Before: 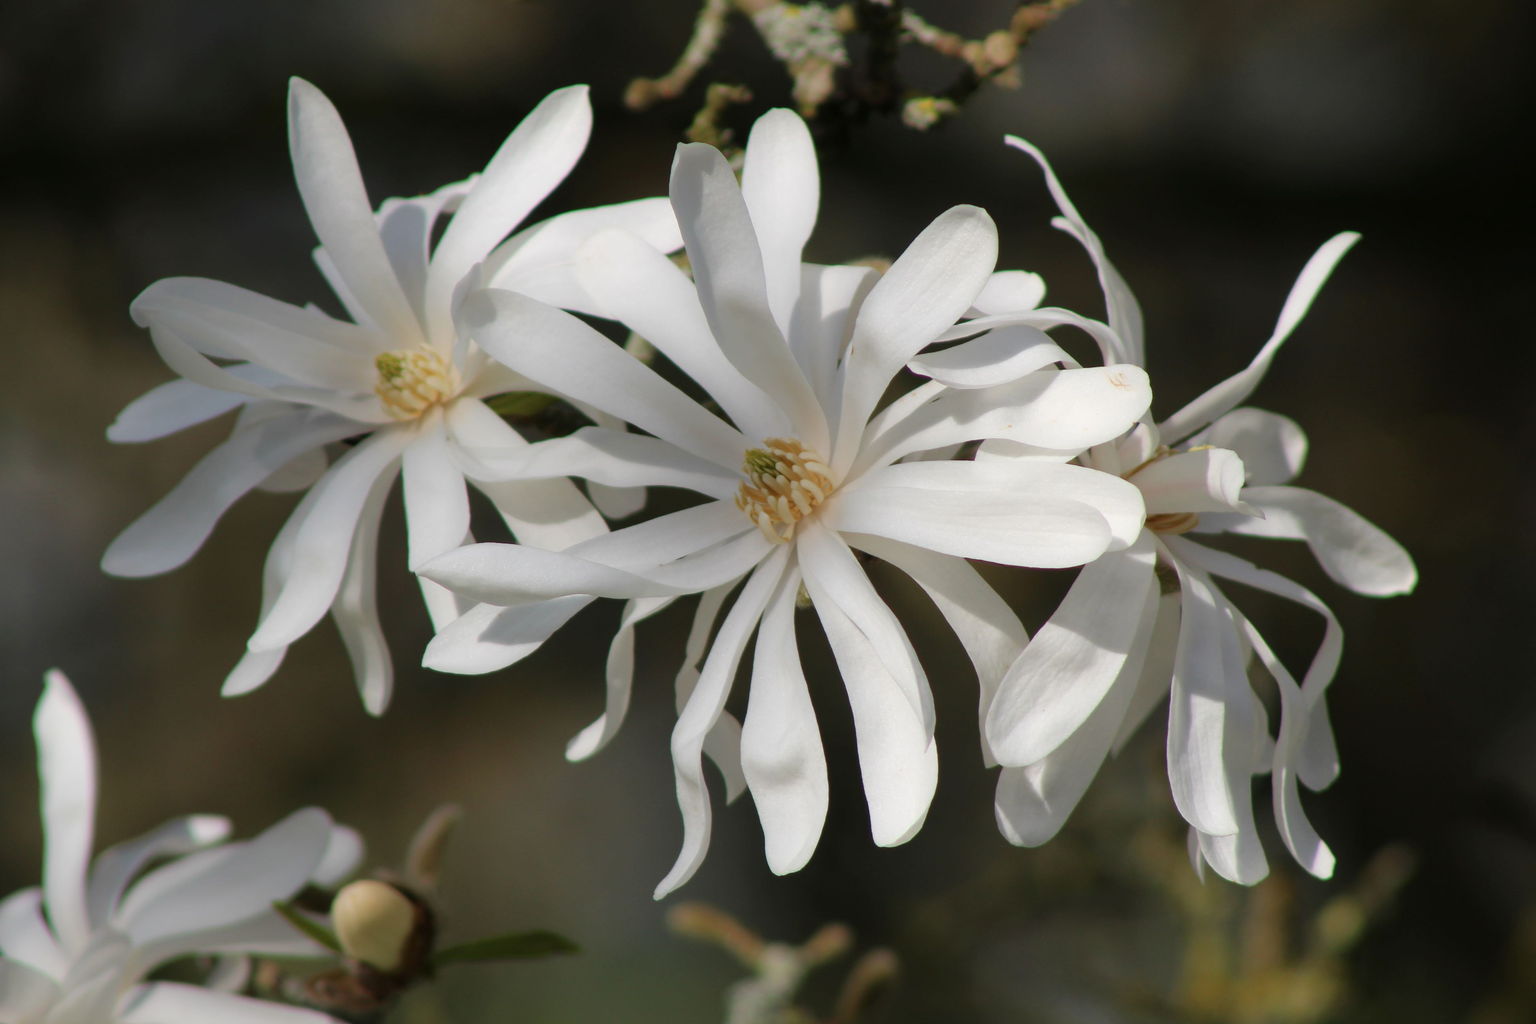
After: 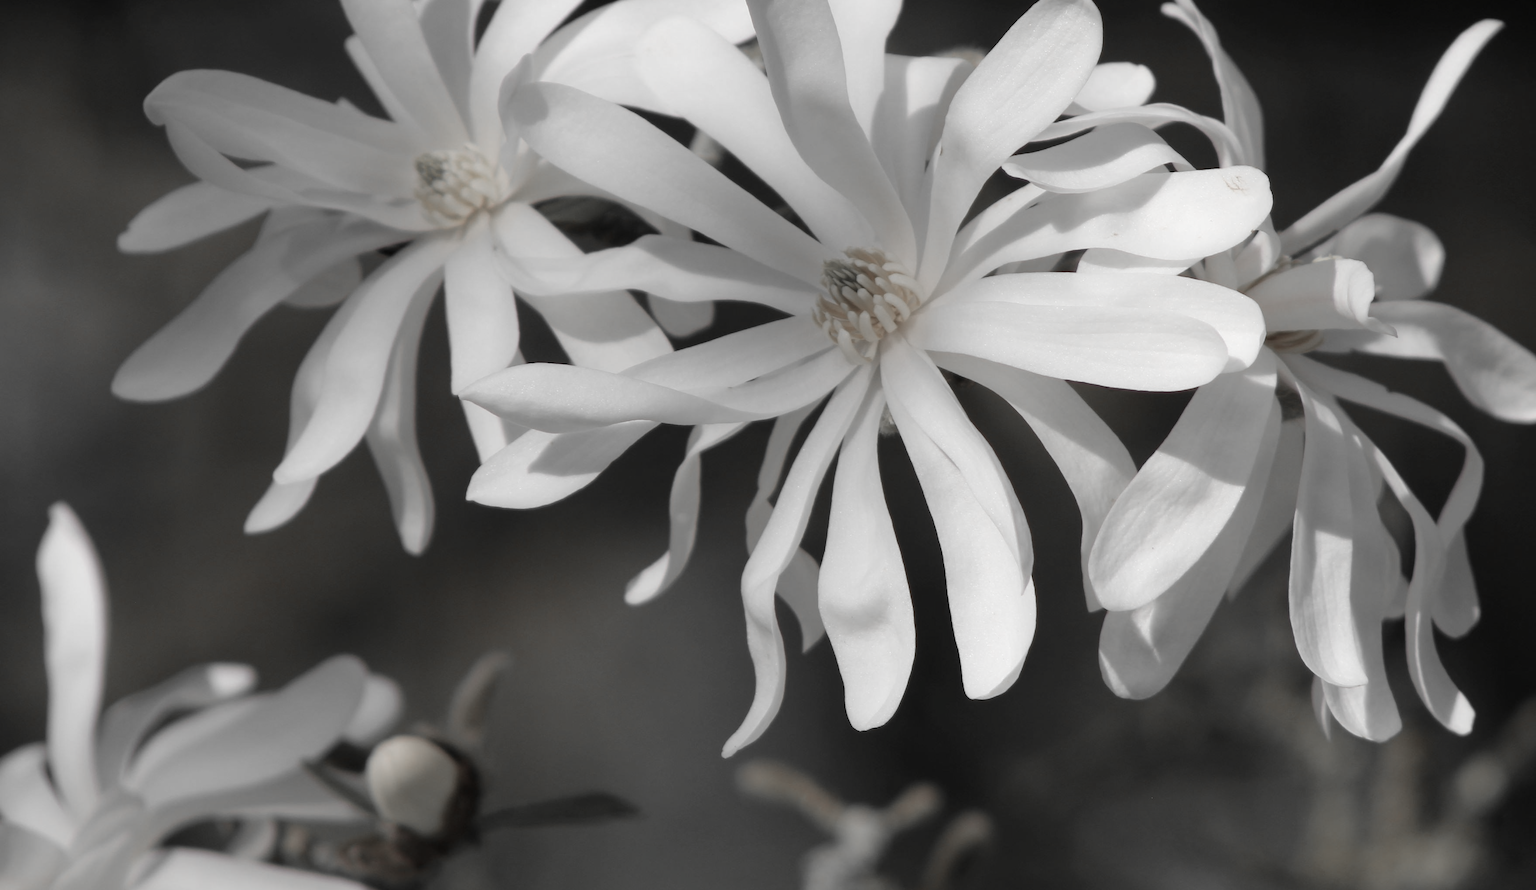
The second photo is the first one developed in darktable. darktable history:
crop: top 20.916%, right 9.437%, bottom 0.316%
tone equalizer: on, module defaults
color correction: saturation 0.3
color zones: curves: ch0 [(0, 0.447) (0.184, 0.543) (0.323, 0.476) (0.429, 0.445) (0.571, 0.443) (0.714, 0.451) (0.857, 0.452) (1, 0.447)]; ch1 [(0, 0.464) (0.176, 0.46) (0.287, 0.177) (0.429, 0.002) (0.571, 0) (0.714, 0) (0.857, 0) (1, 0.464)], mix 20%
